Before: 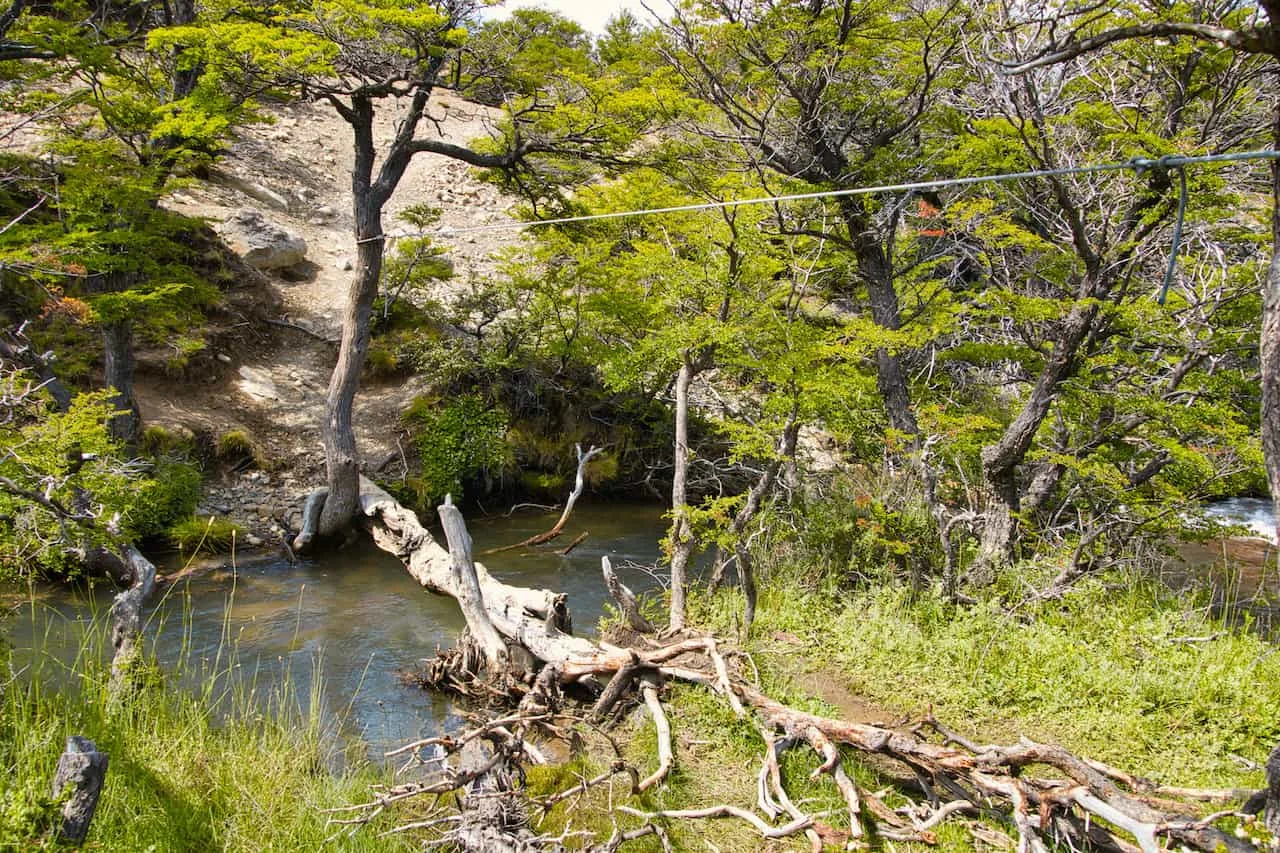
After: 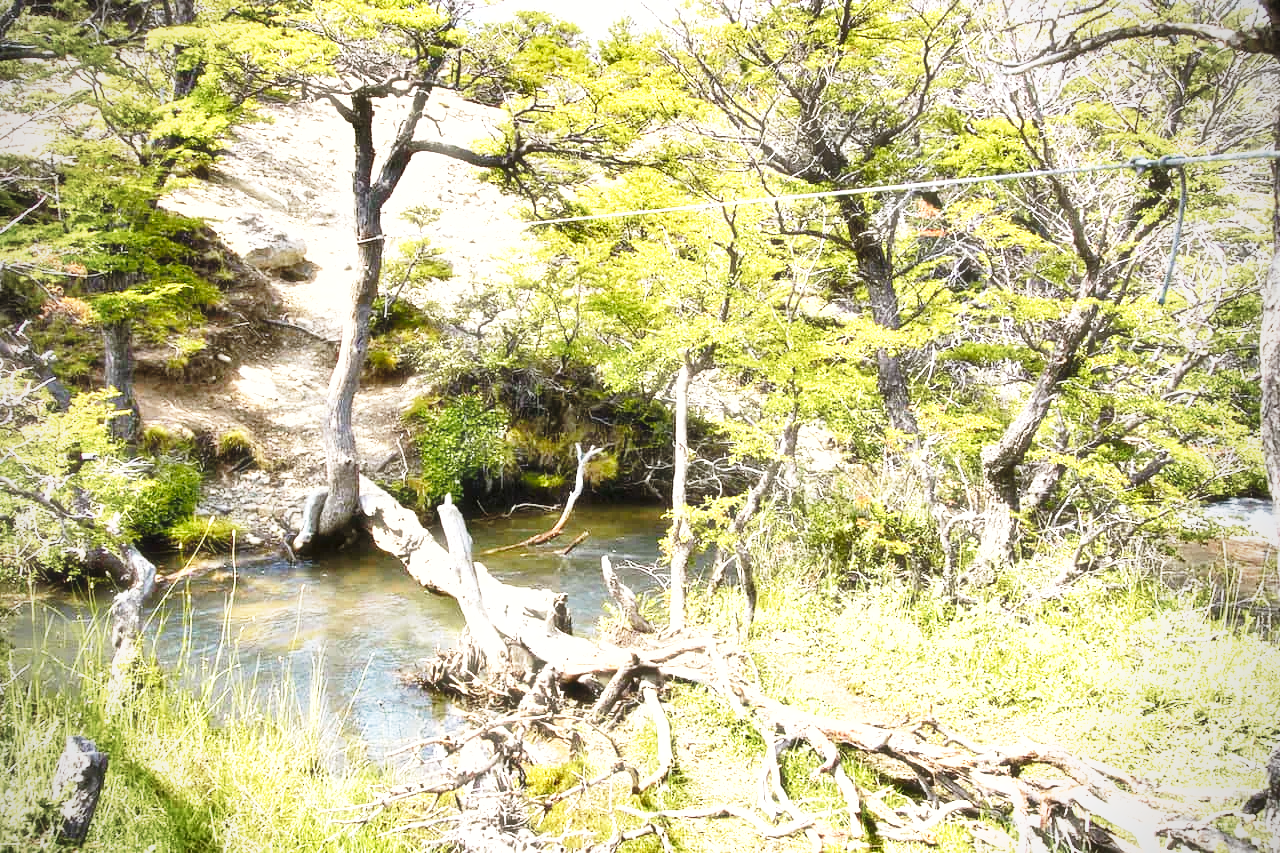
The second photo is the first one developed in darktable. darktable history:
shadows and highlights: shadows 47.18, highlights -41.23, soften with gaussian
base curve: curves: ch0 [(0, 0) (0.028, 0.03) (0.121, 0.232) (0.46, 0.748) (0.859, 0.968) (1, 1)], preserve colors none
color zones: curves: ch0 [(0, 0.5) (0.143, 0.52) (0.286, 0.5) (0.429, 0.5) (0.571, 0.5) (0.714, 0.5) (0.857, 0.5) (1, 0.5)]; ch1 [(0, 0.489) (0.155, 0.45) (0.286, 0.466) (0.429, 0.5) (0.571, 0.5) (0.714, 0.5) (0.857, 0.5) (1, 0.489)]
exposure: exposure 1.223 EV, compensate highlight preservation false
vignetting: center (-0.011, 0)
haze removal: strength -0.096, compatibility mode true, adaptive false
